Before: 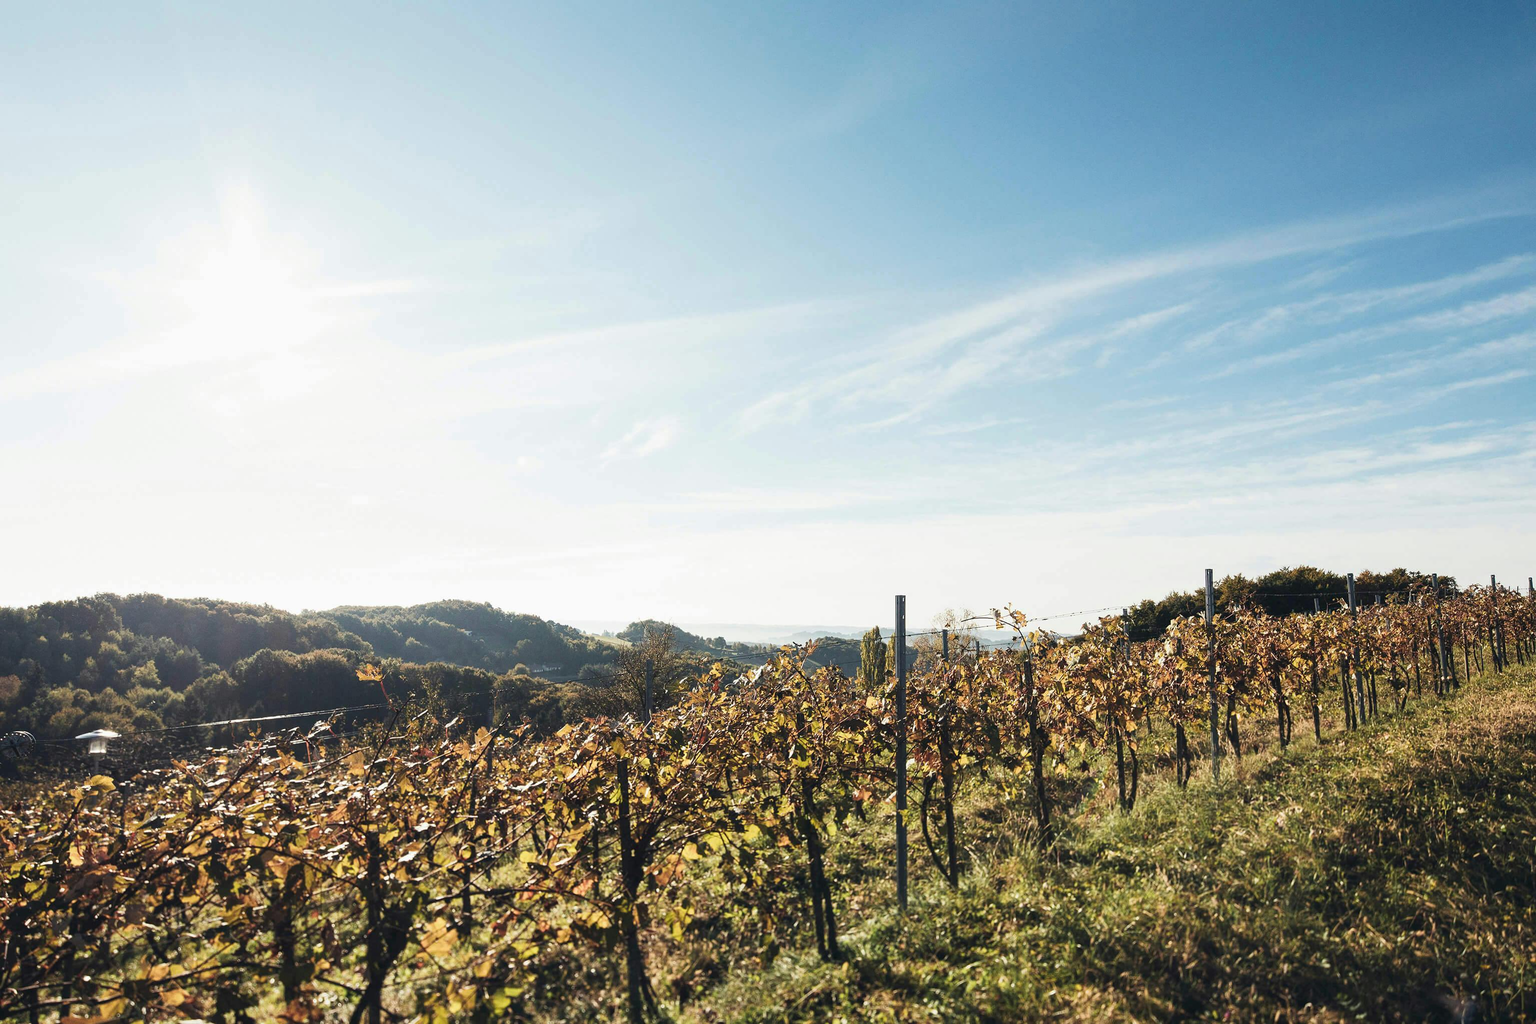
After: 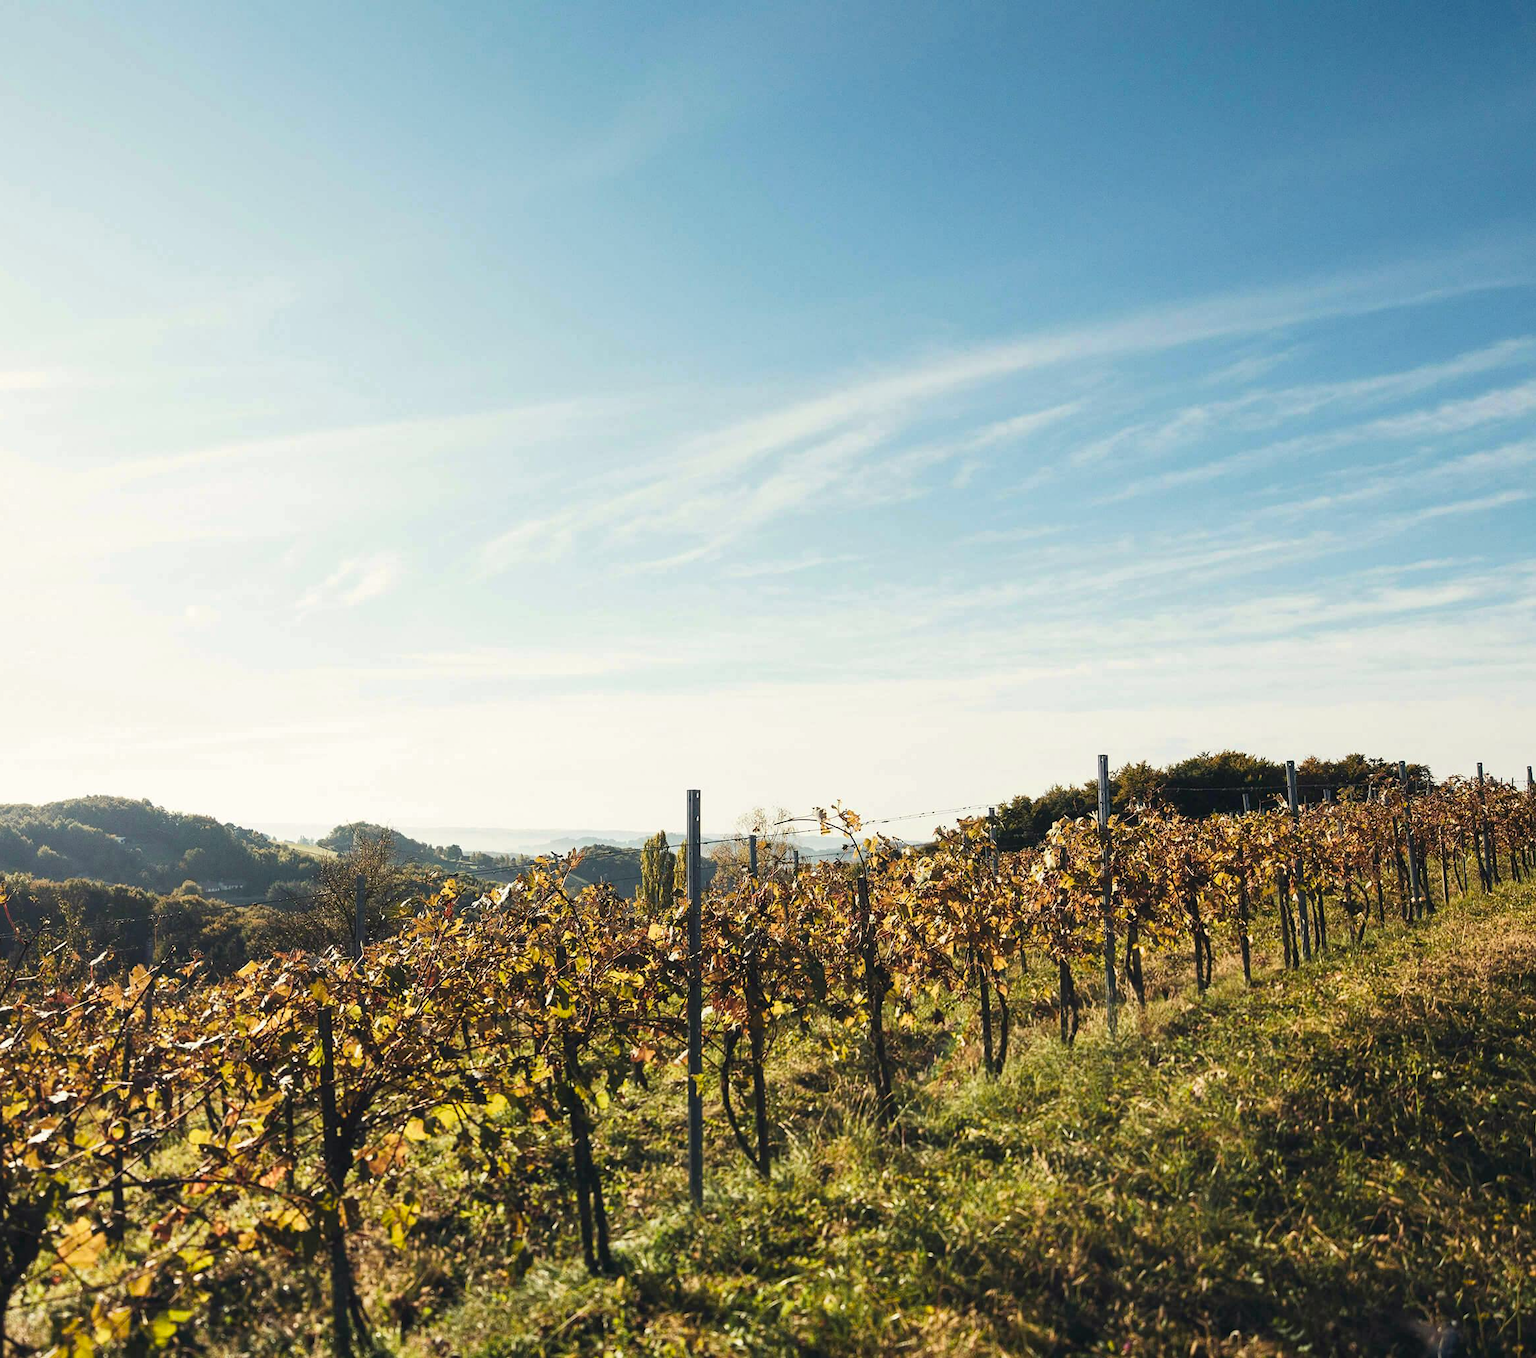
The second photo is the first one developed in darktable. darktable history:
color calibration: output colorfulness [0, 0.315, 0, 0], x 0.341, y 0.355, temperature 5166 K
white balance: emerald 1
crop and rotate: left 24.6%
